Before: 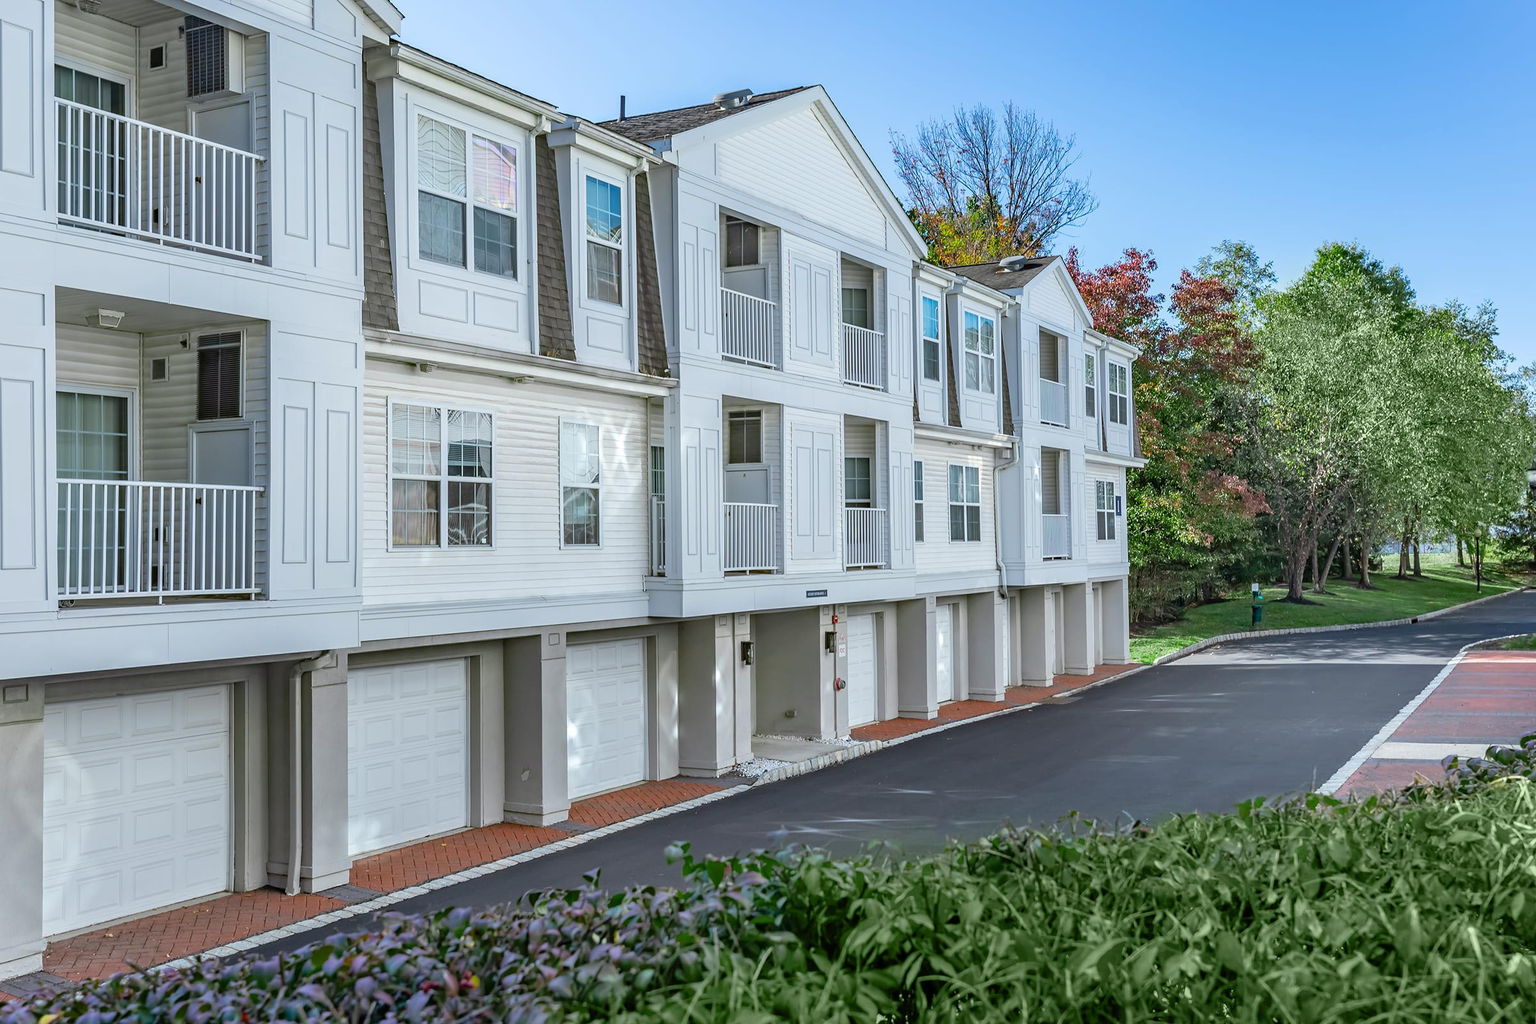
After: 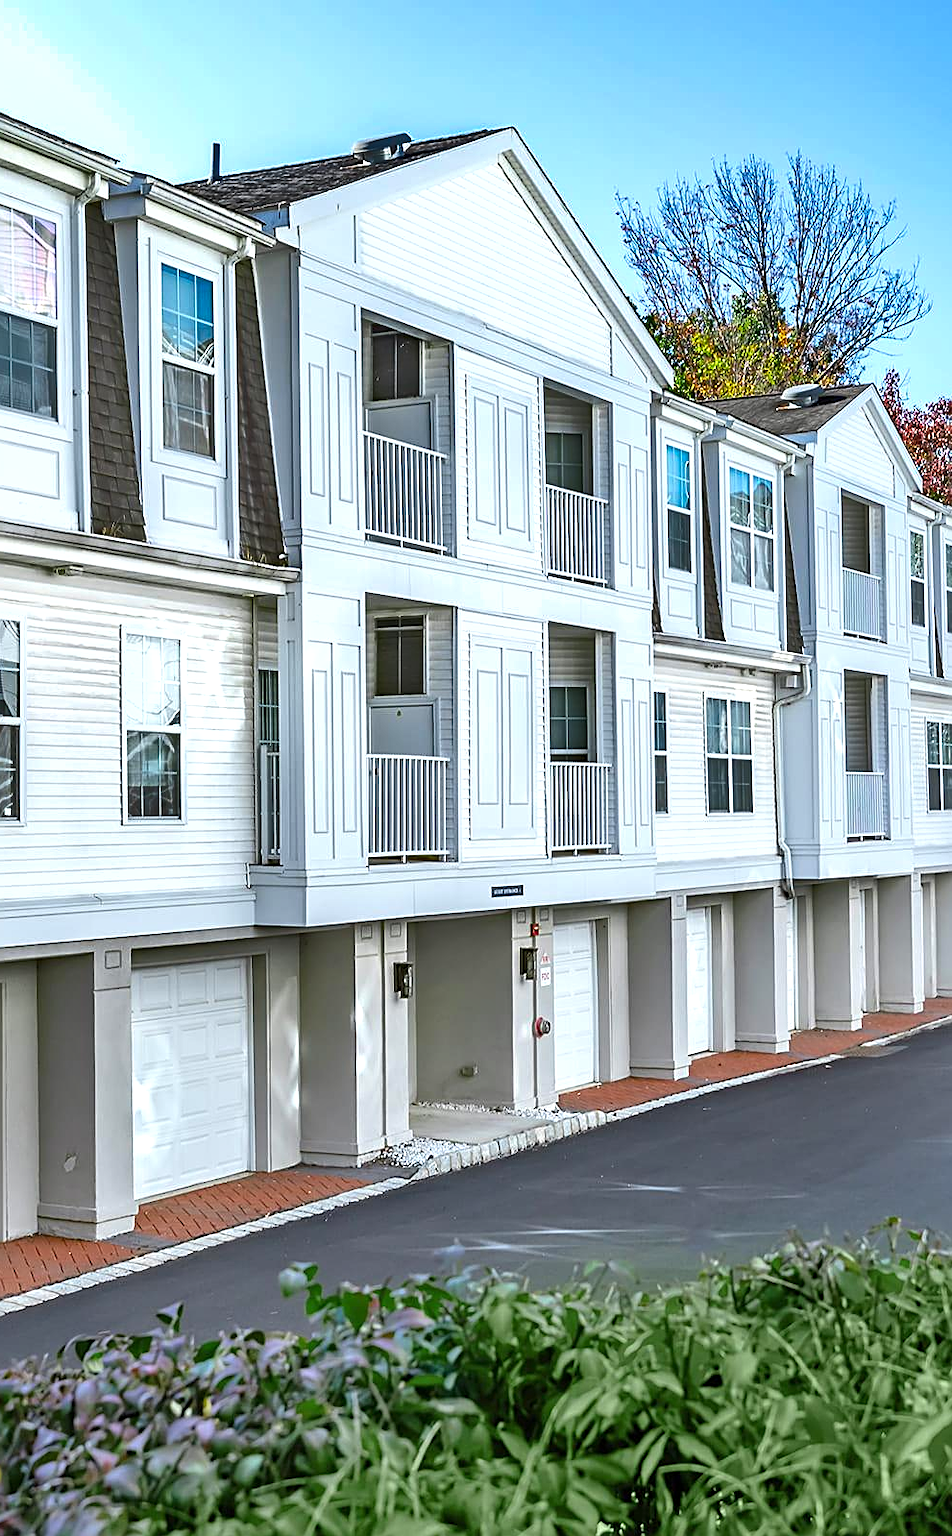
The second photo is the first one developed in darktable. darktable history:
exposure: exposure 0.573 EV, compensate highlight preservation false
shadows and highlights: low approximation 0.01, soften with gaussian
sharpen: amount 0.497
crop: left 31.207%, right 27.443%
